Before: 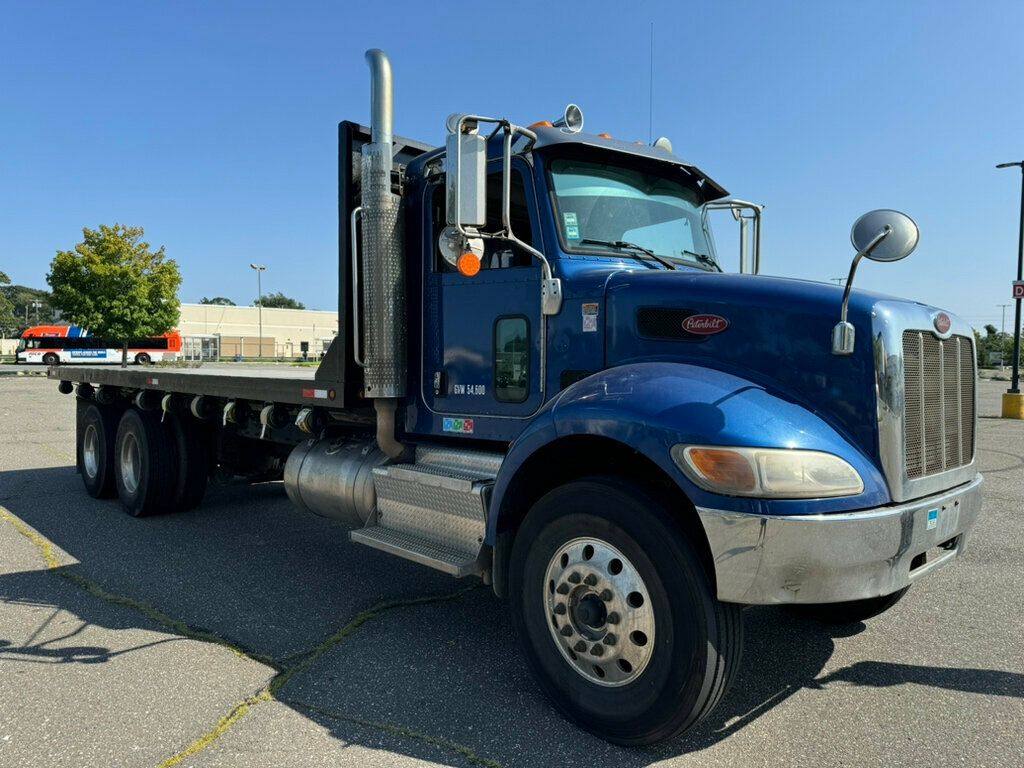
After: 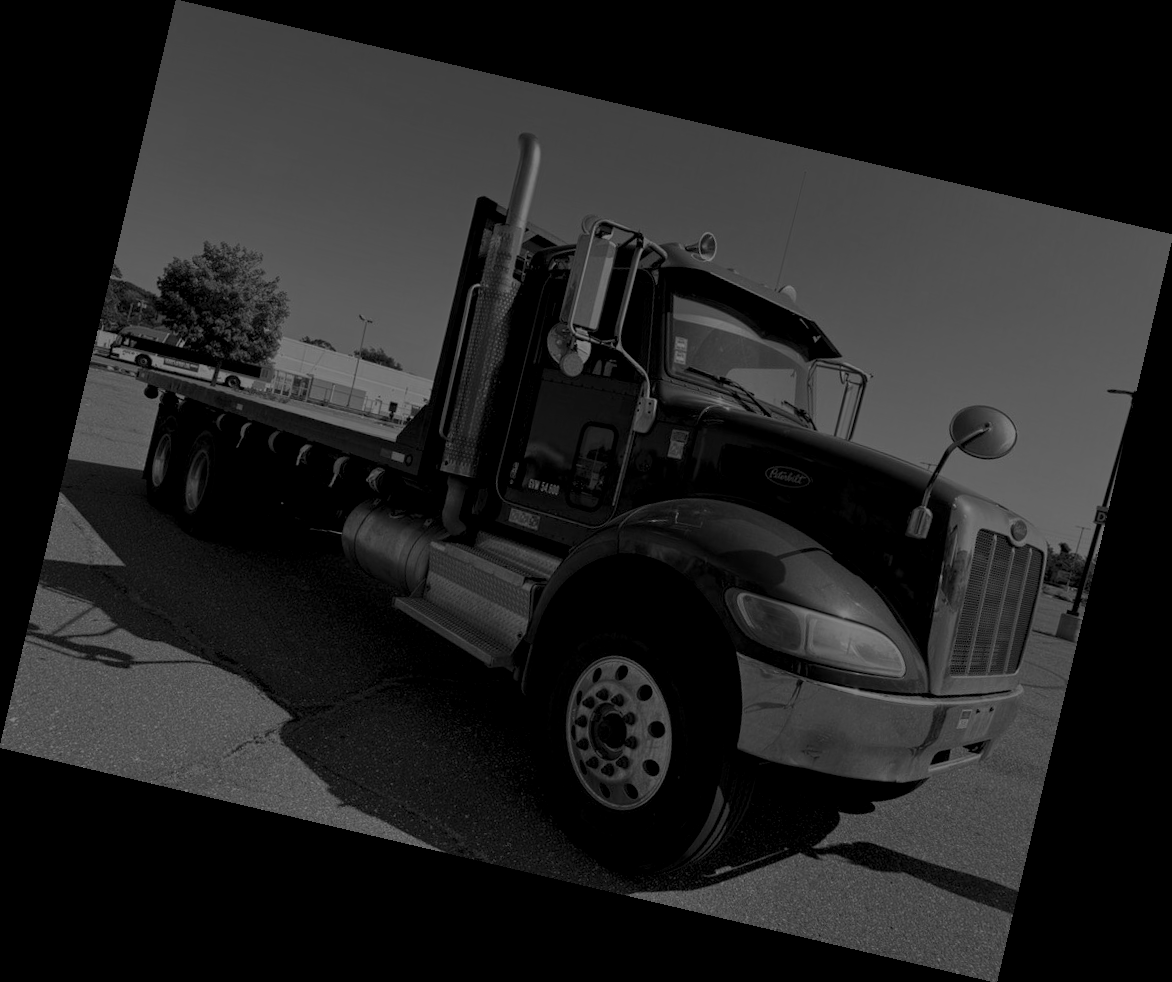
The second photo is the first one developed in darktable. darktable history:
colorize: hue 194.4°, saturation 29%, source mix 61.75%, lightness 3.98%, version 1
monochrome: on, module defaults
rotate and perspective: rotation 13.27°, automatic cropping off
